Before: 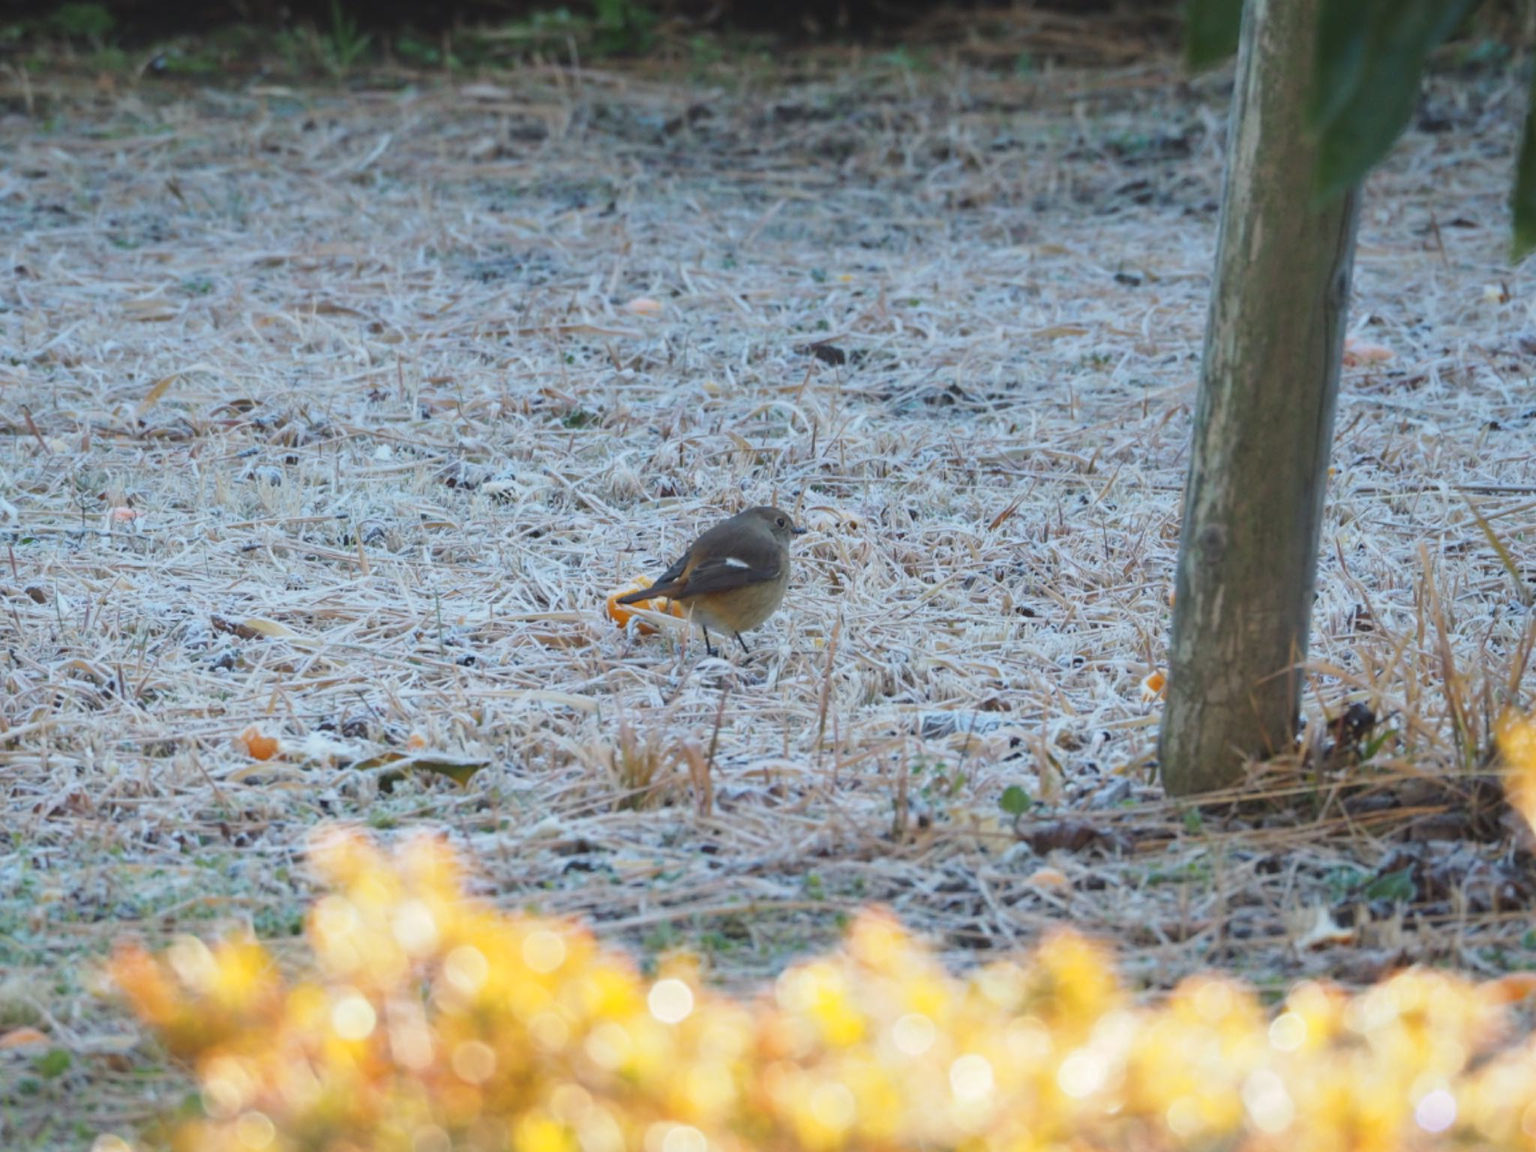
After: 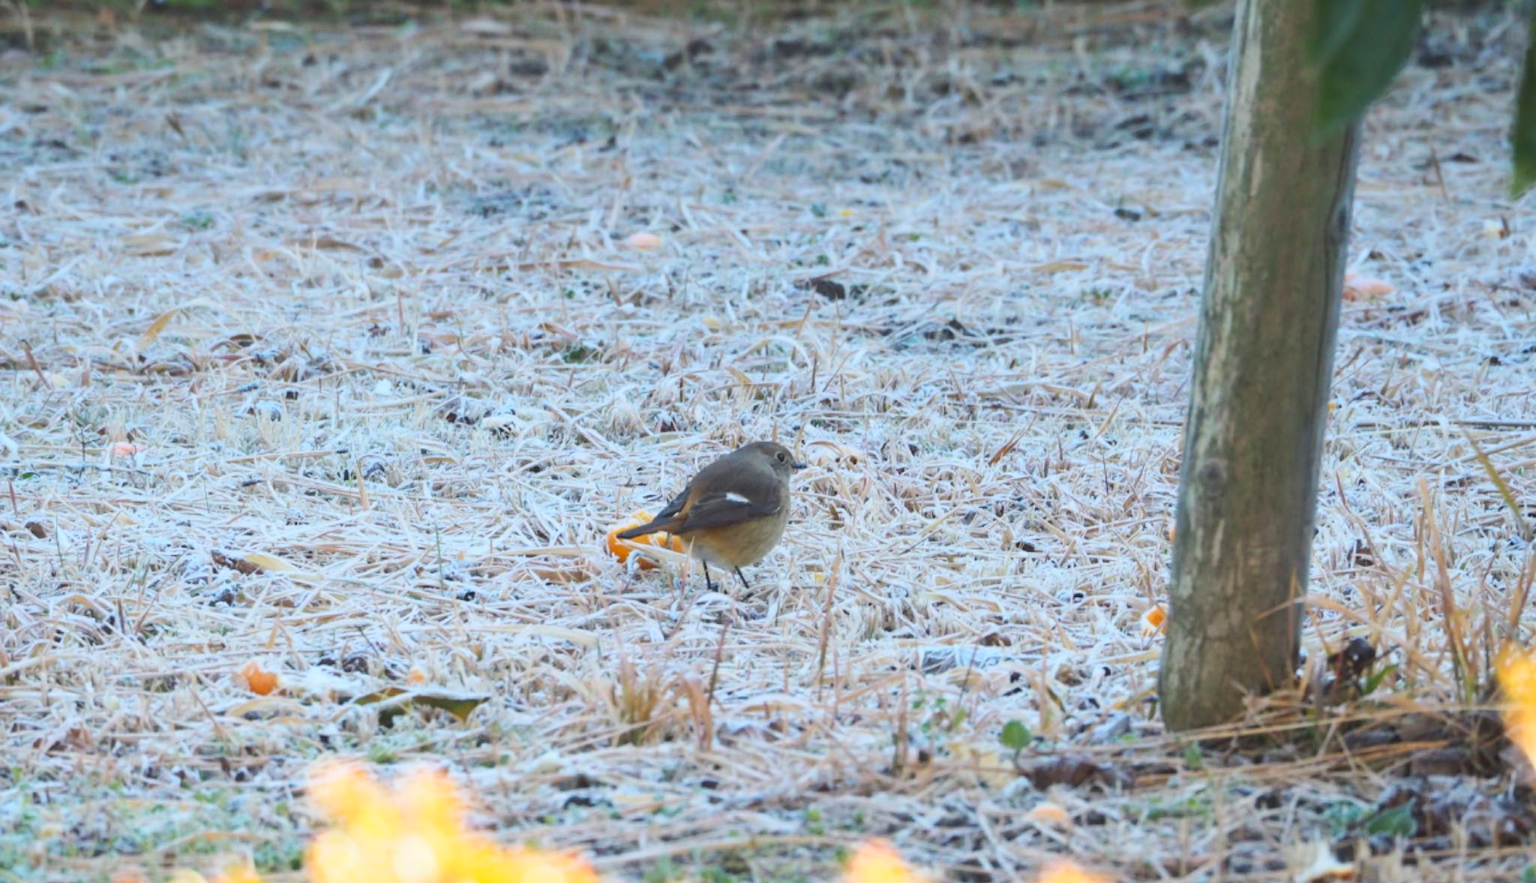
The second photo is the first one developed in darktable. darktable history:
contrast brightness saturation: contrast 0.2, brightness 0.16, saturation 0.22
exposure: compensate highlight preservation false
crop: top 5.667%, bottom 17.637%
